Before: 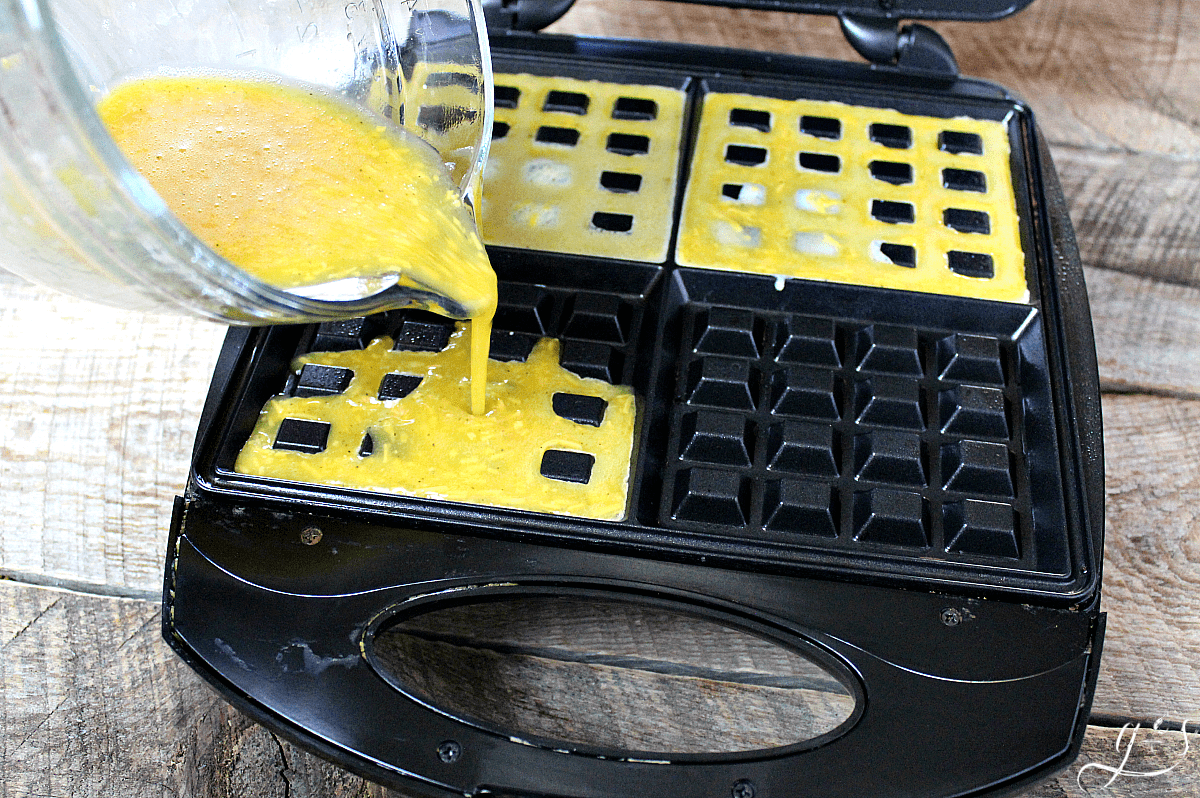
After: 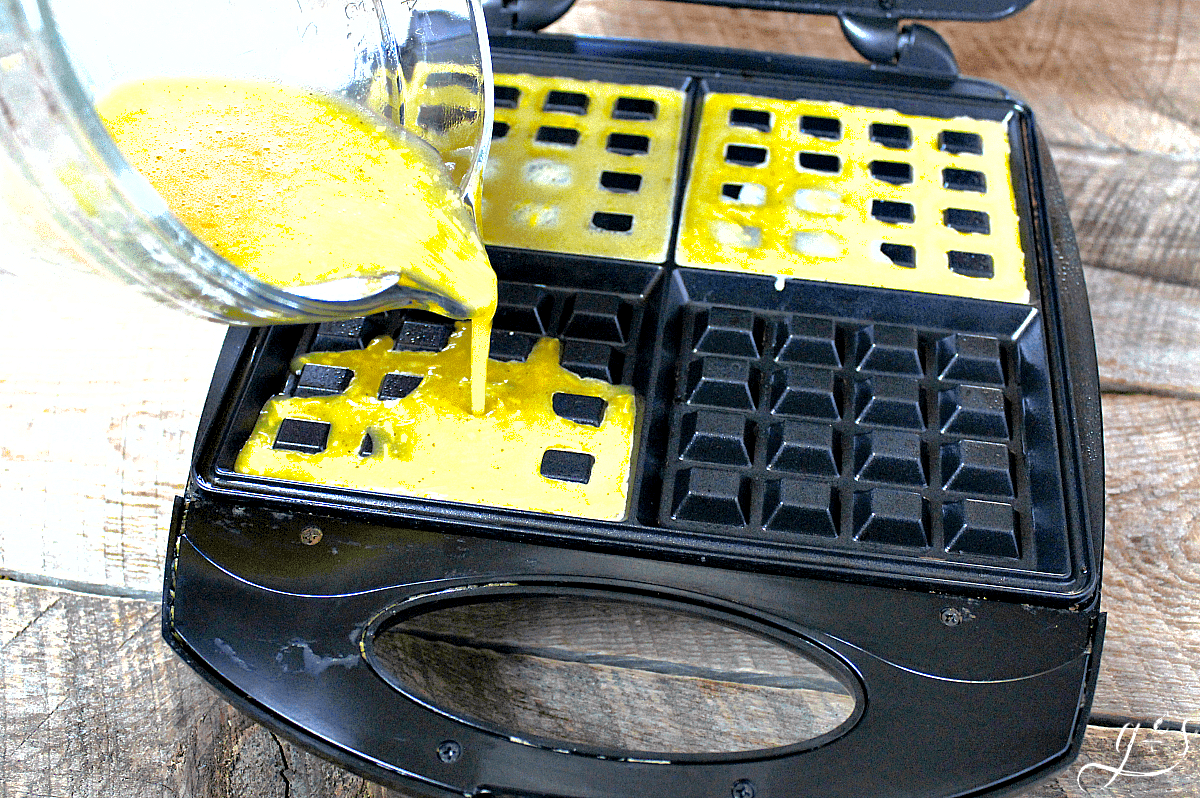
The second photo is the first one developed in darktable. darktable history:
contrast brightness saturation: saturation 0.1
shadows and highlights: on, module defaults
exposure: black level correction 0.001, exposure 0.5 EV, compensate exposure bias true, compensate highlight preservation false
